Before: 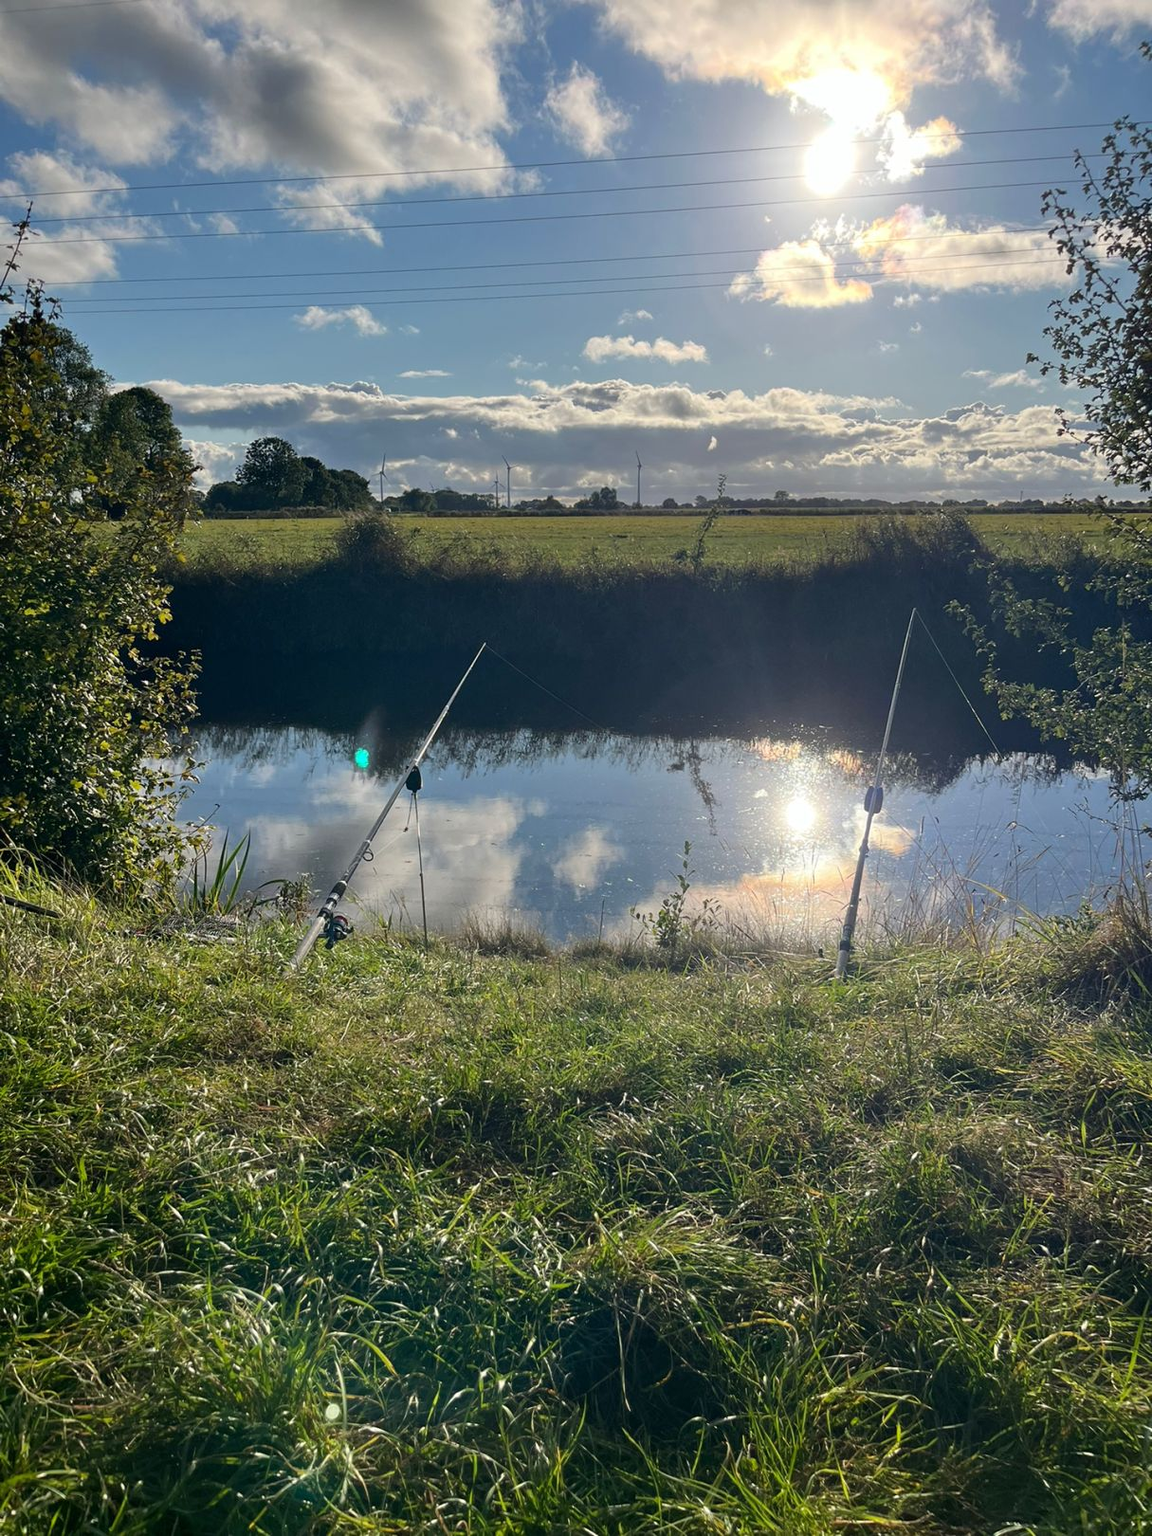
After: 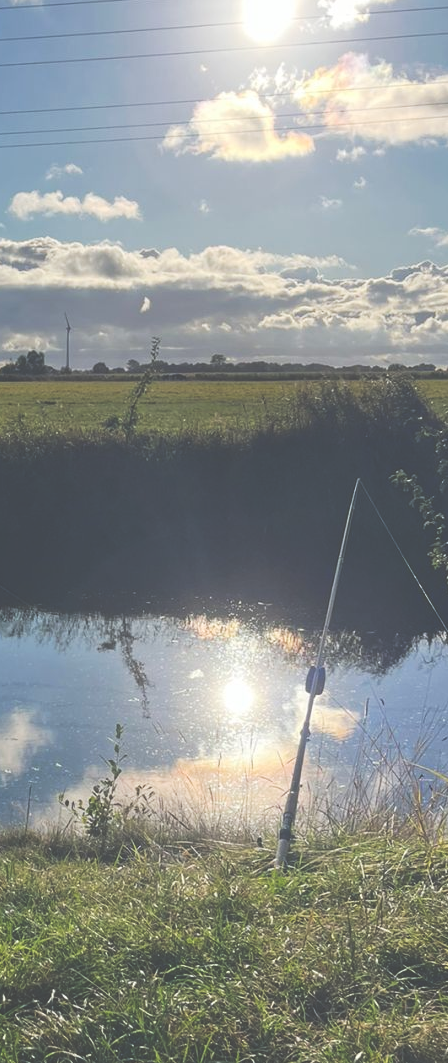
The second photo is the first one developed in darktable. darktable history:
tone curve: curves: ch0 [(0, 0) (0.003, 0.012) (0.011, 0.015) (0.025, 0.02) (0.044, 0.032) (0.069, 0.044) (0.1, 0.063) (0.136, 0.085) (0.177, 0.121) (0.224, 0.159) (0.277, 0.207) (0.335, 0.261) (0.399, 0.328) (0.468, 0.41) (0.543, 0.506) (0.623, 0.609) (0.709, 0.719) (0.801, 0.82) (0.898, 0.907) (1, 1)], preserve colors none
crop and rotate: left 49.936%, top 10.094%, right 13.136%, bottom 24.256%
exposure: black level correction -0.087, compensate highlight preservation false
